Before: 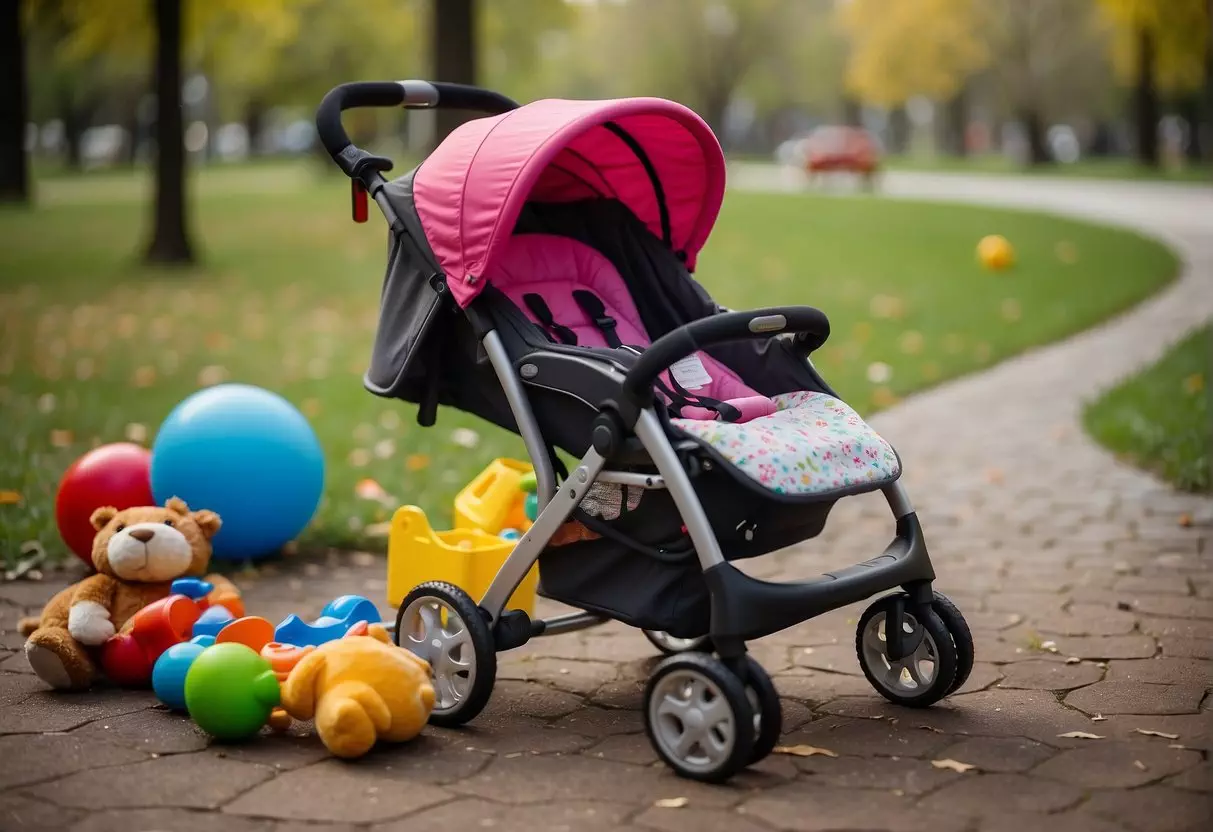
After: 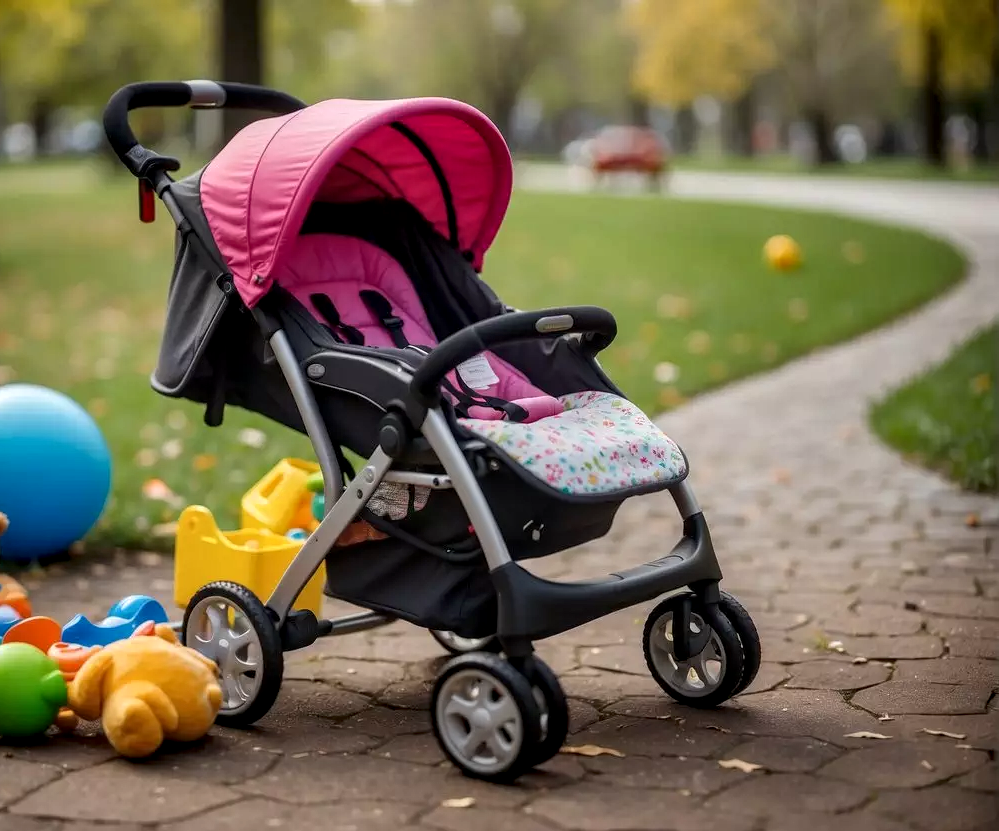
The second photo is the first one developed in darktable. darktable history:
crop: left 17.582%, bottom 0.031%
local contrast: detail 130%
white balance: emerald 1
shadows and highlights: shadows 19.13, highlights -83.41, soften with gaussian
